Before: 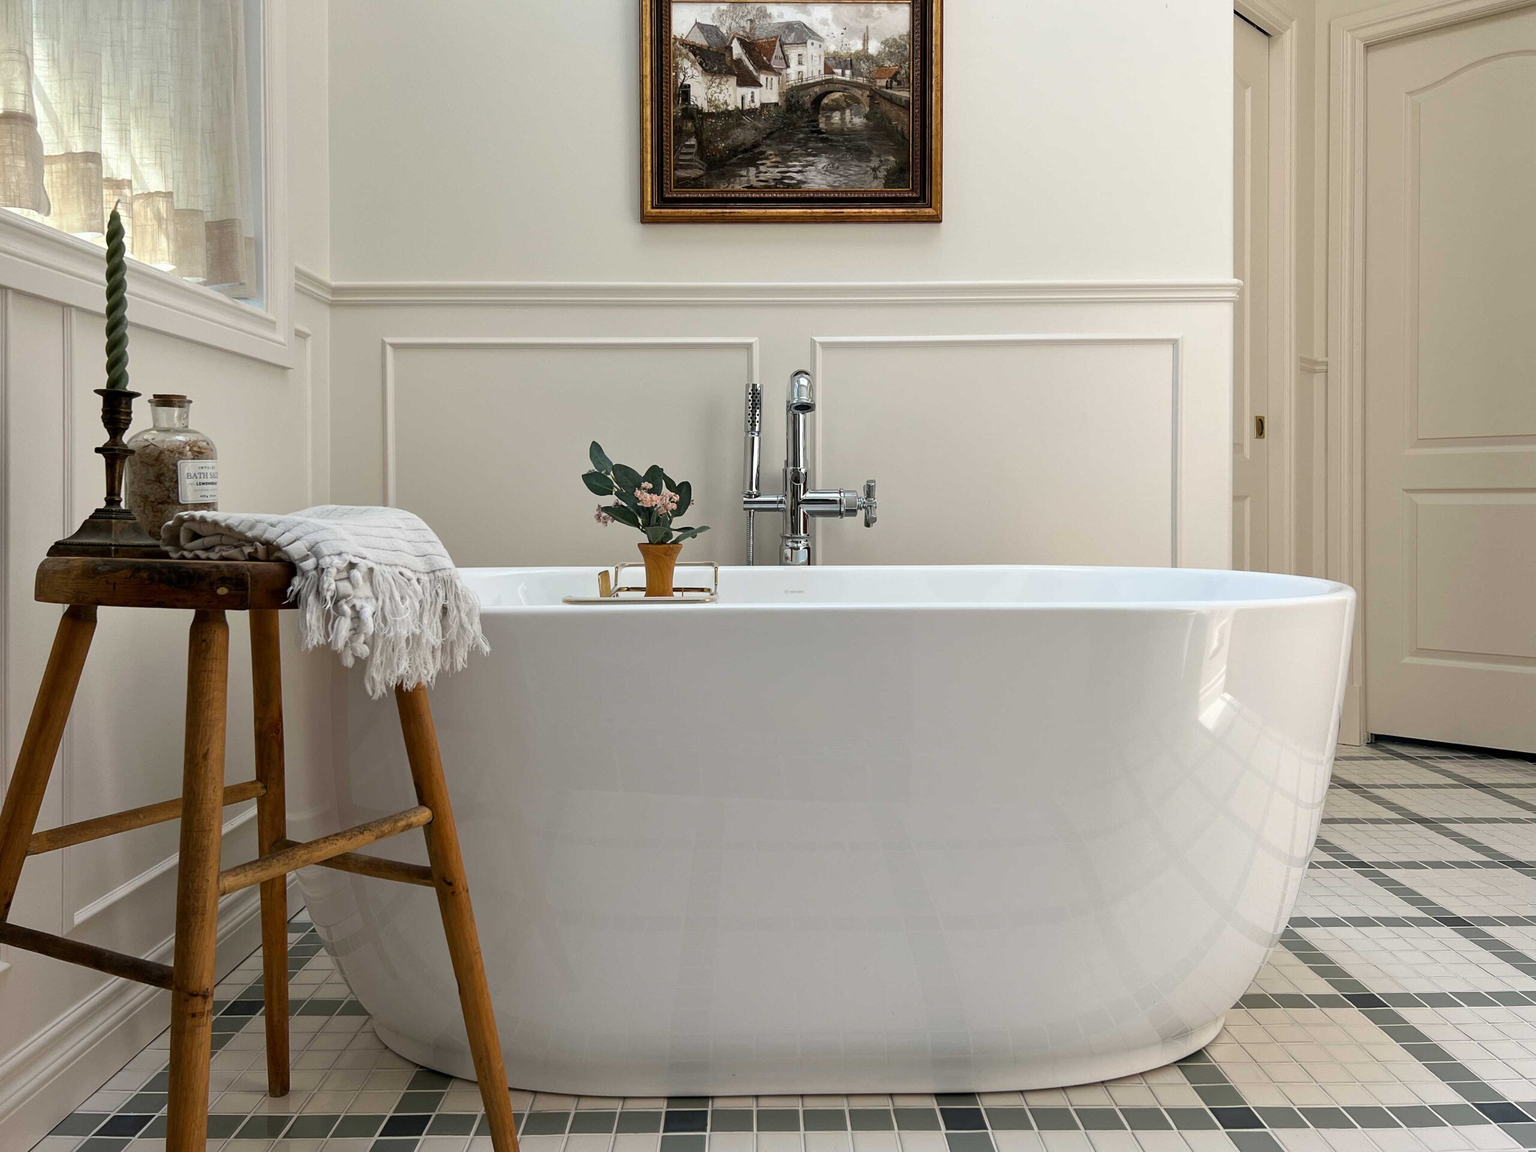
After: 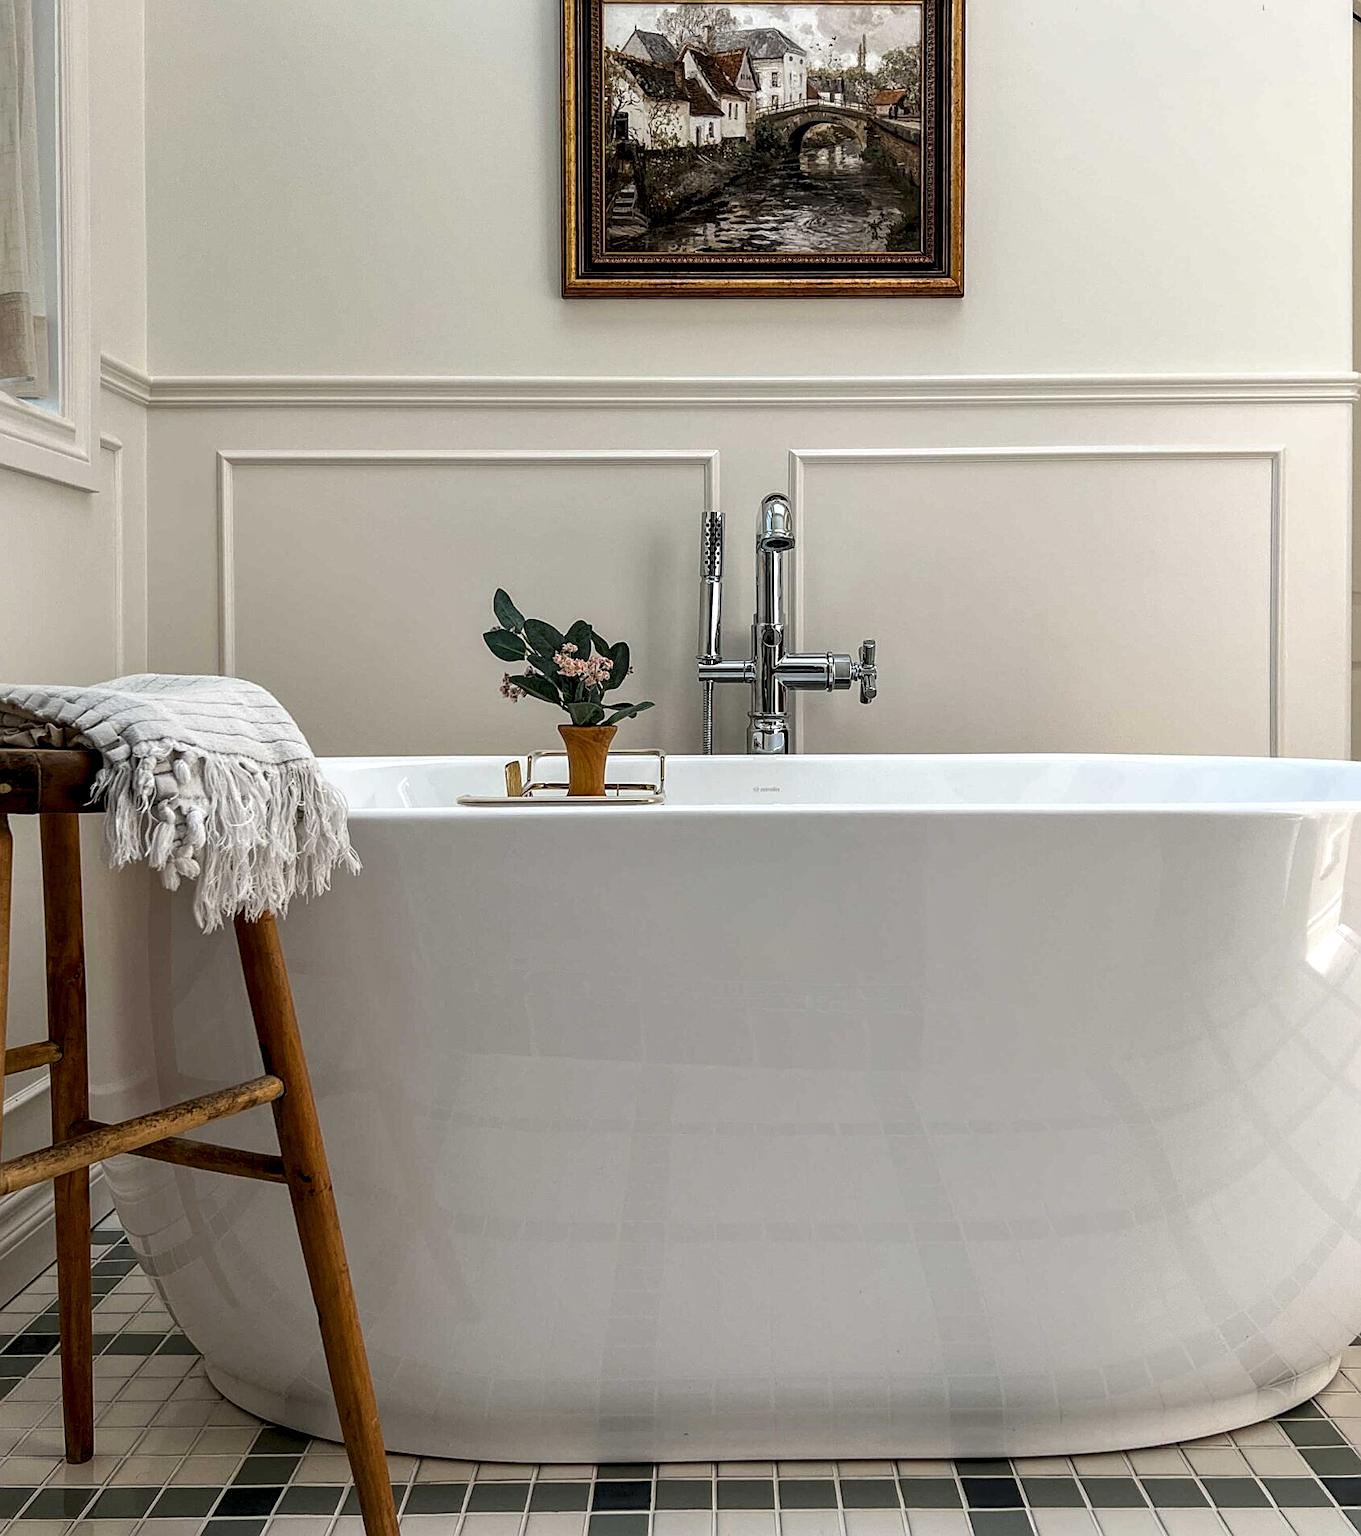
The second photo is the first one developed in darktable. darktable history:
crop and rotate: left 14.298%, right 19.231%
local contrast: highlights 29%, detail 150%
sharpen: on, module defaults
